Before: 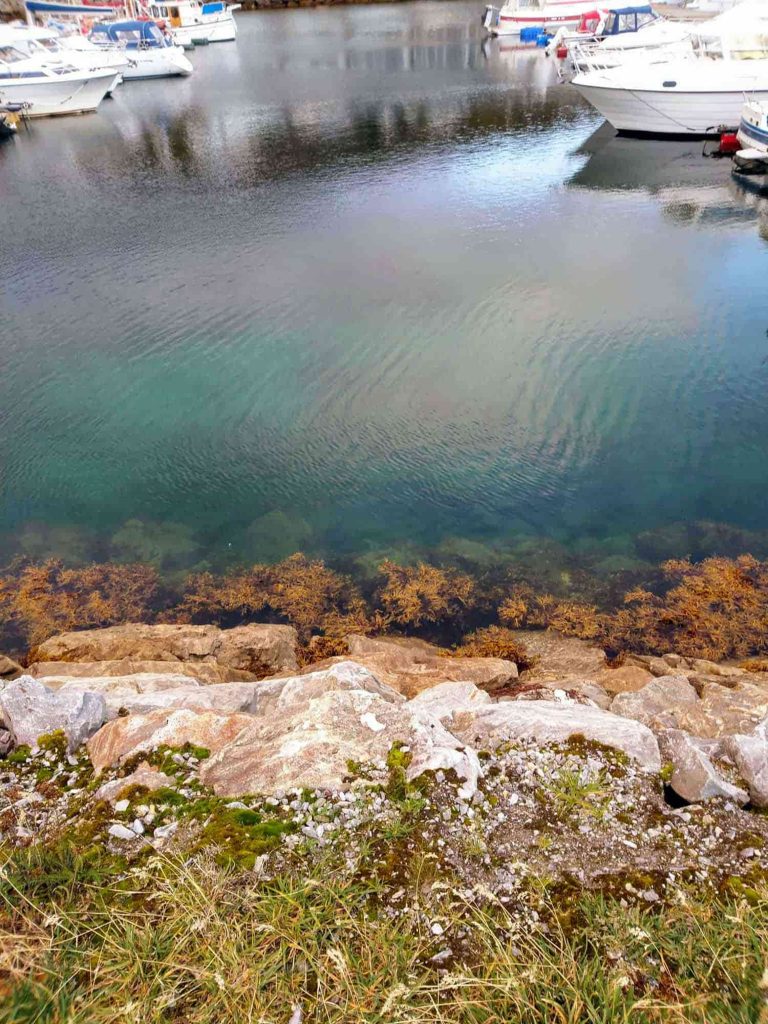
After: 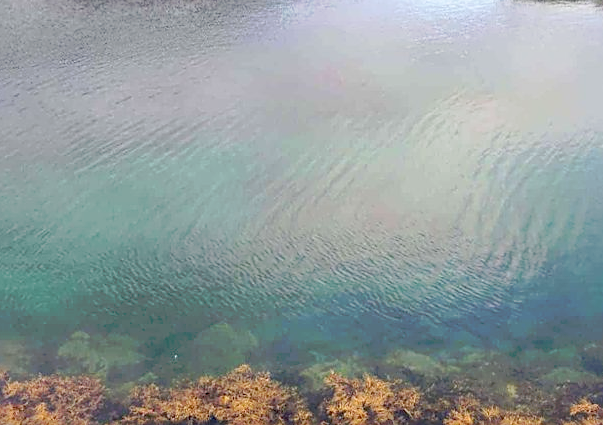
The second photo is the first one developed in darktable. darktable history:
tone curve: curves: ch0 [(0, 0) (0.003, 0.013) (0.011, 0.017) (0.025, 0.035) (0.044, 0.093) (0.069, 0.146) (0.1, 0.179) (0.136, 0.243) (0.177, 0.294) (0.224, 0.332) (0.277, 0.412) (0.335, 0.454) (0.399, 0.531) (0.468, 0.611) (0.543, 0.669) (0.623, 0.738) (0.709, 0.823) (0.801, 0.881) (0.898, 0.951) (1, 1)], preserve colors none
crop: left 7.036%, top 18.398%, right 14.379%, bottom 40.043%
sharpen: on, module defaults
